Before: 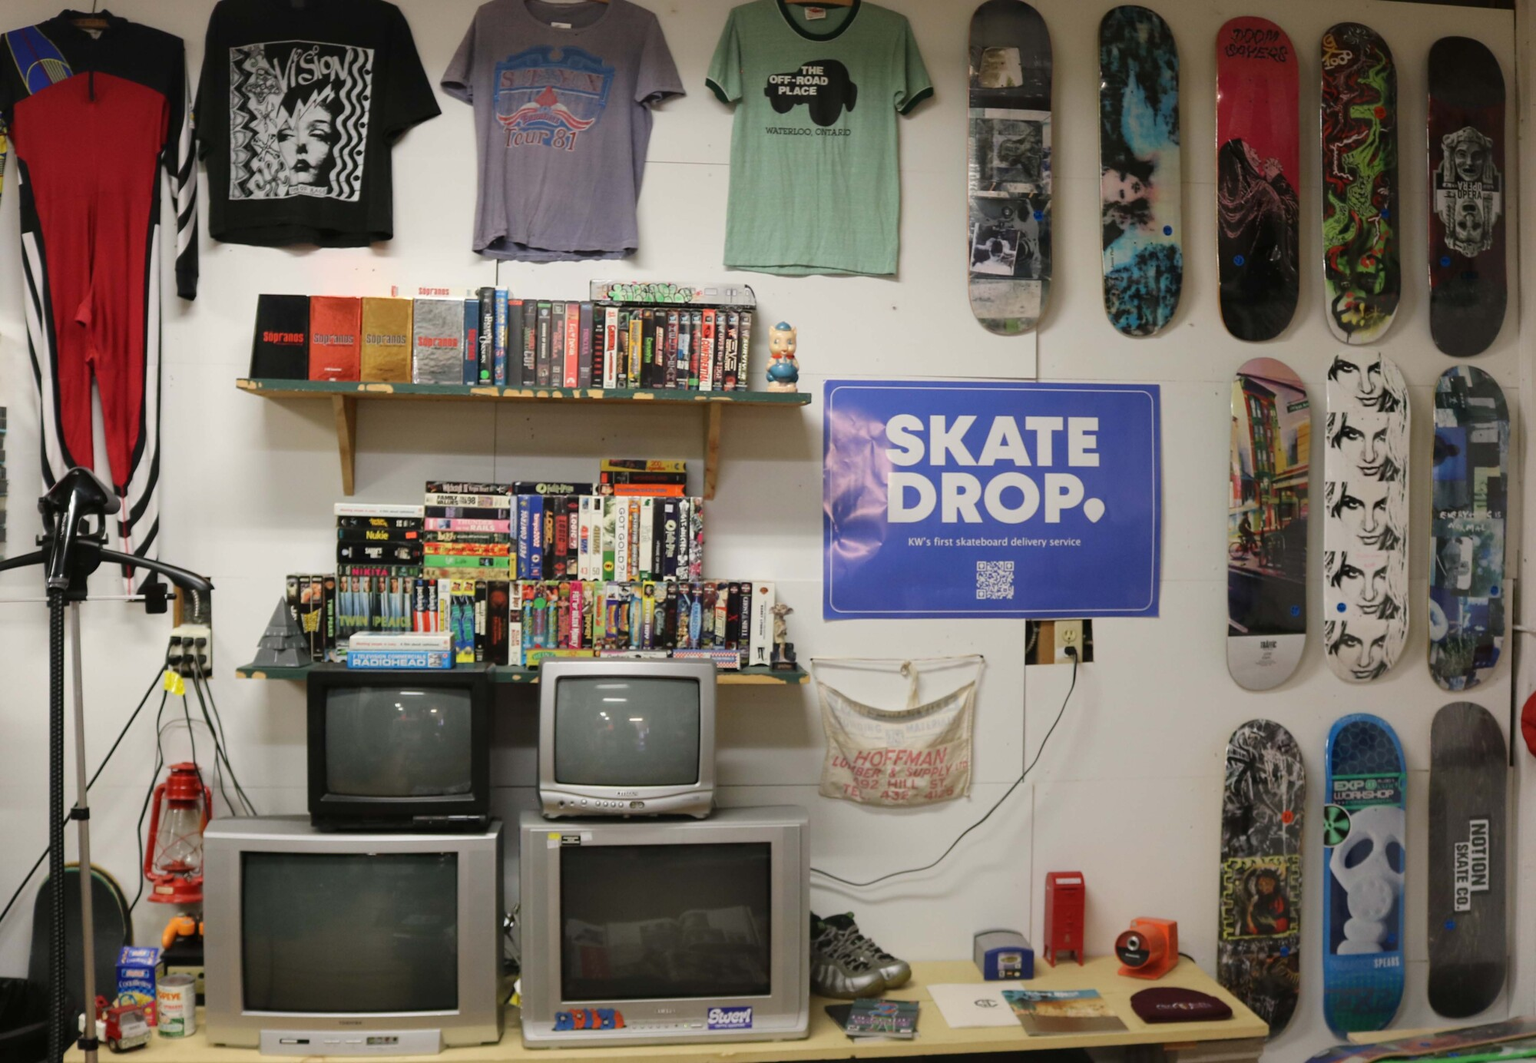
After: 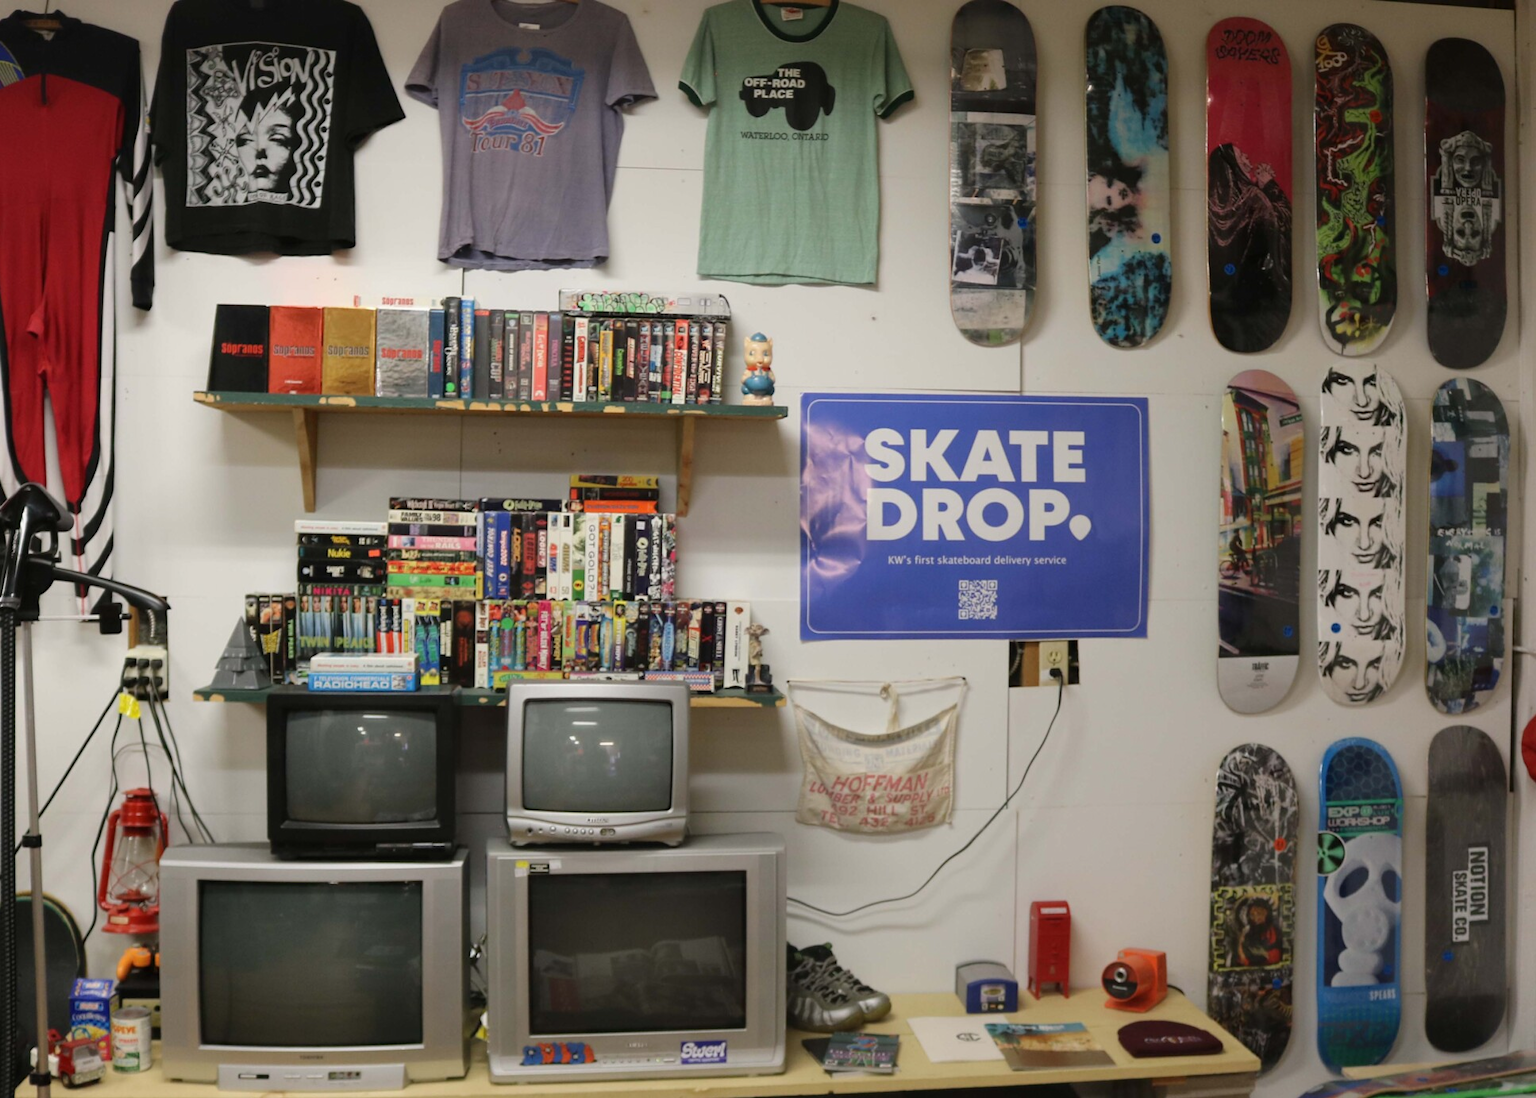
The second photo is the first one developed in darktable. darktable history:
crop and rotate: left 3.238%
exposure: exposure -0.064 EV, compensate highlight preservation false
